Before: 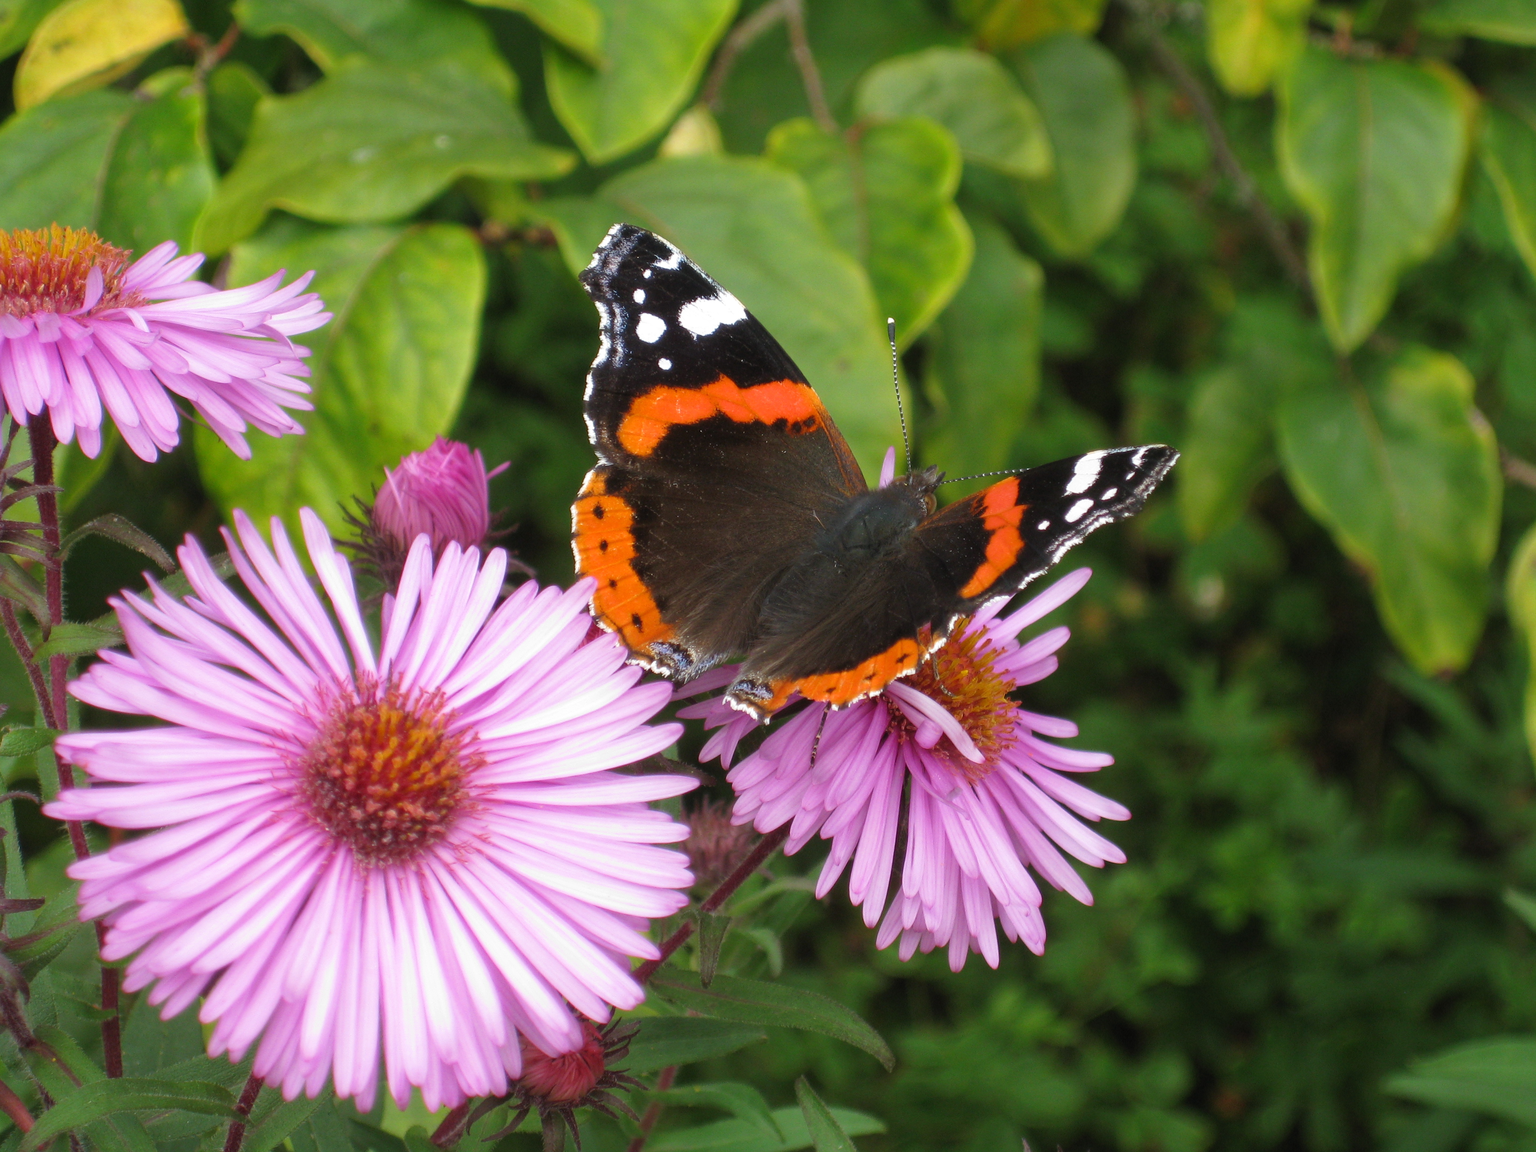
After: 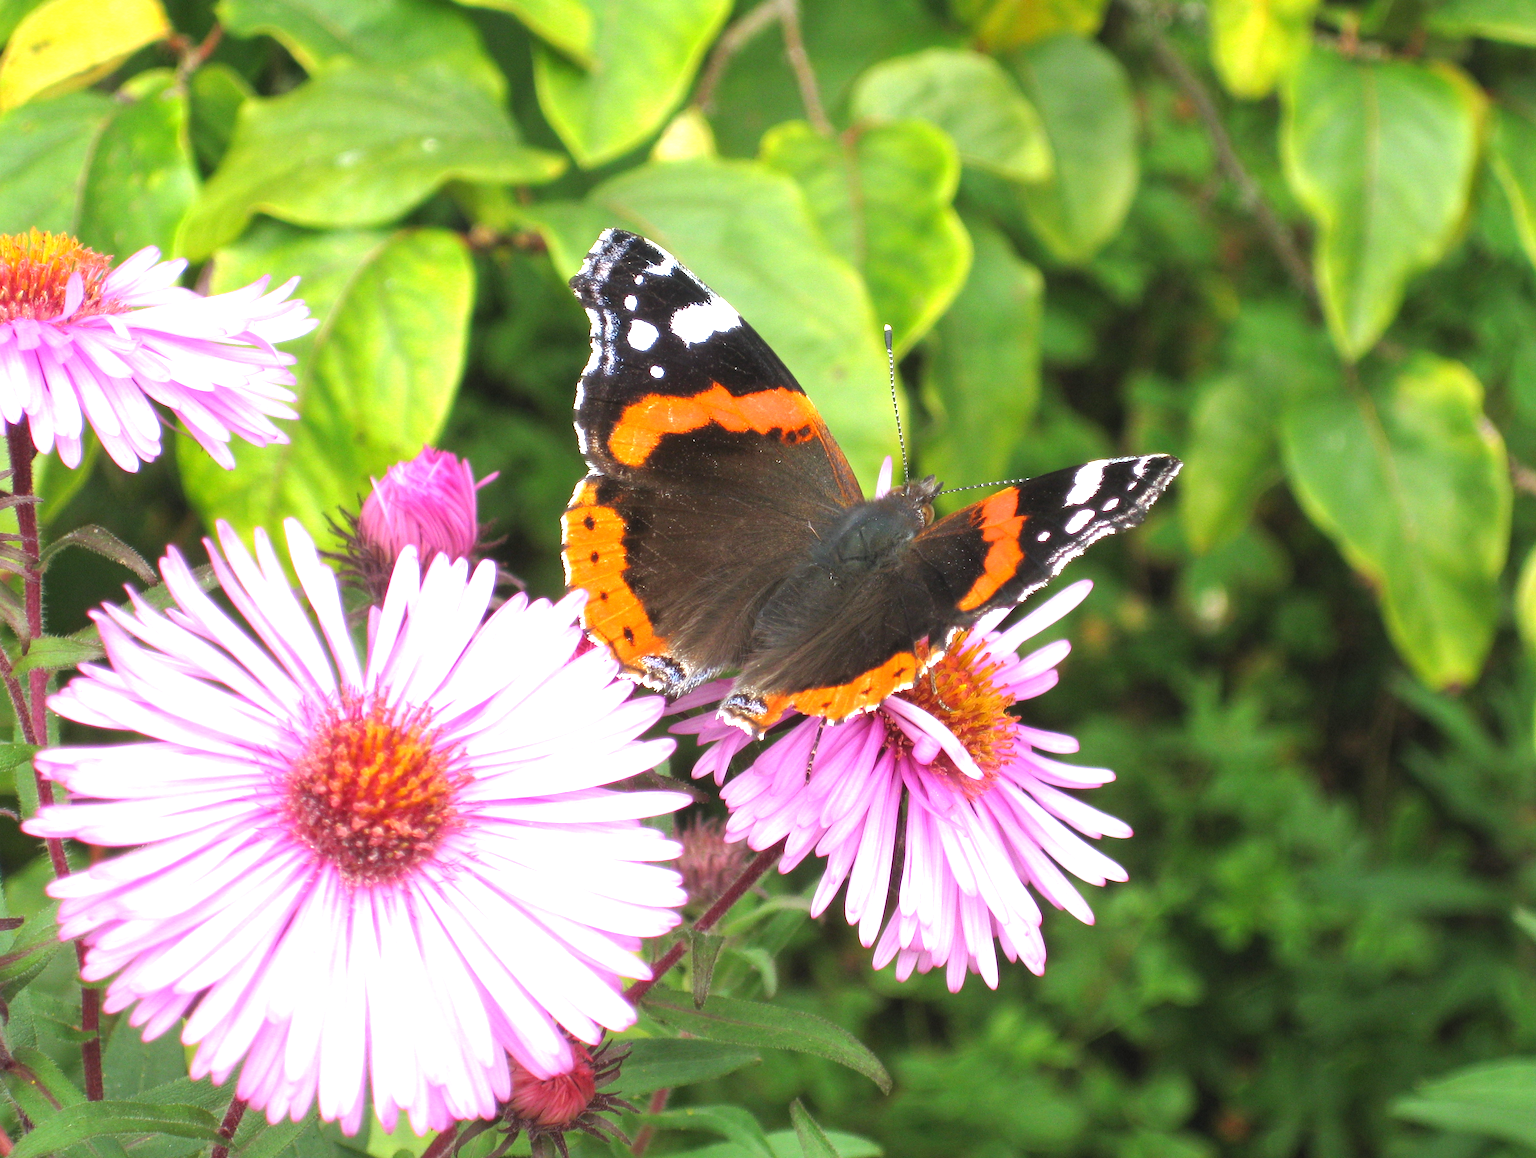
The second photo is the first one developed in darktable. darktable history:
exposure: exposure 1.263 EV, compensate exposure bias true, compensate highlight preservation false
crop and rotate: left 1.436%, right 0.608%, bottom 1.462%
